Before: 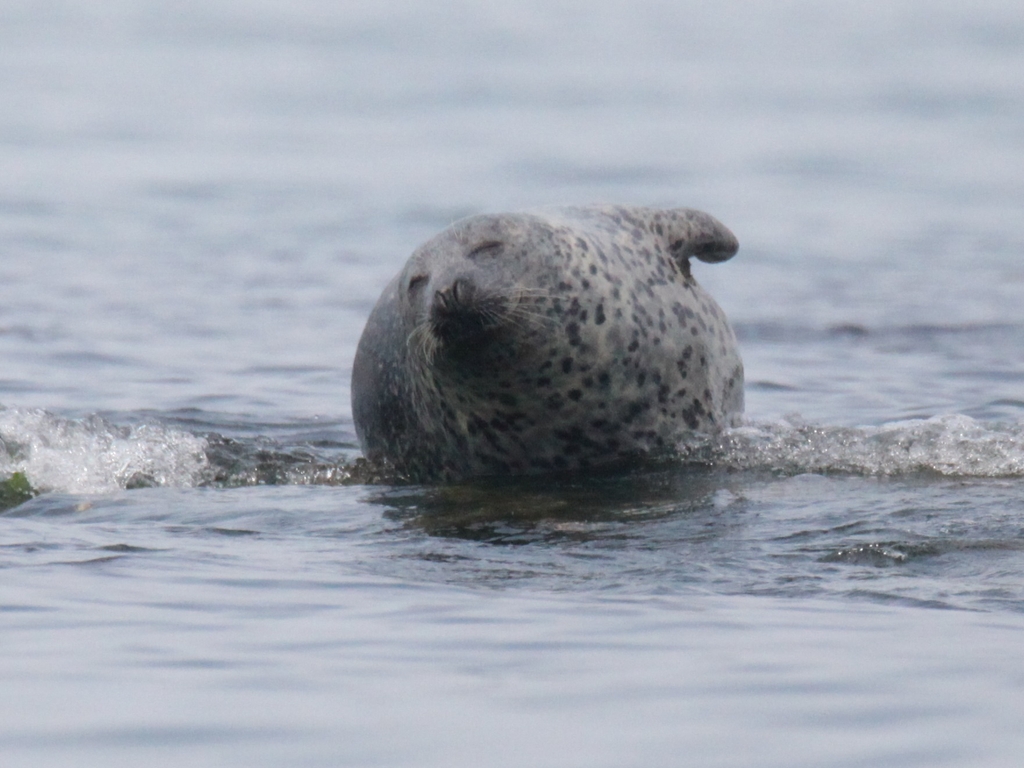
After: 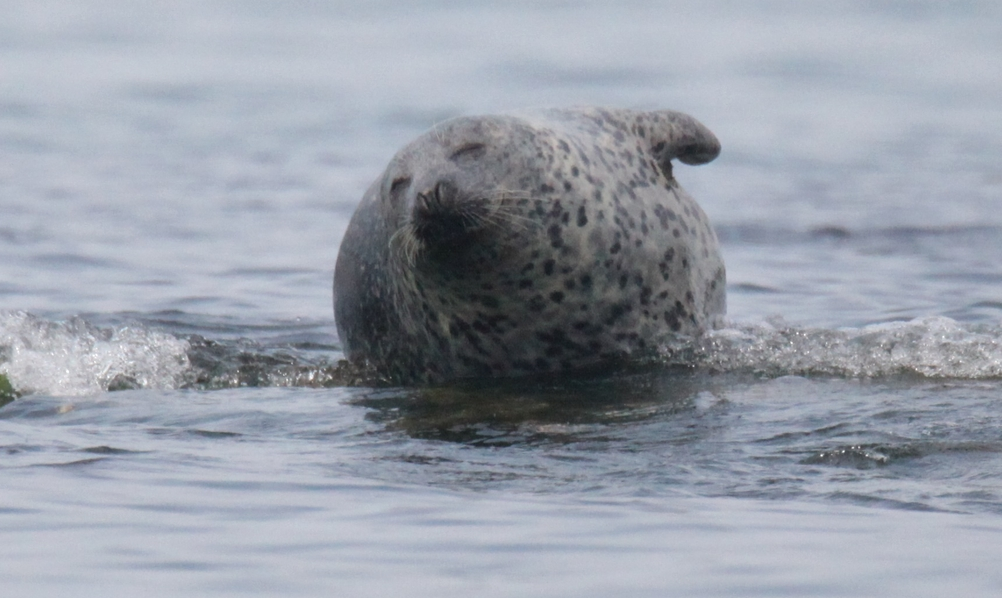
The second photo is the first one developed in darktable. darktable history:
shadows and highlights: shadows 75, highlights -25, soften with gaussian
crop and rotate: left 1.814%, top 12.818%, right 0.25%, bottom 9.225%
